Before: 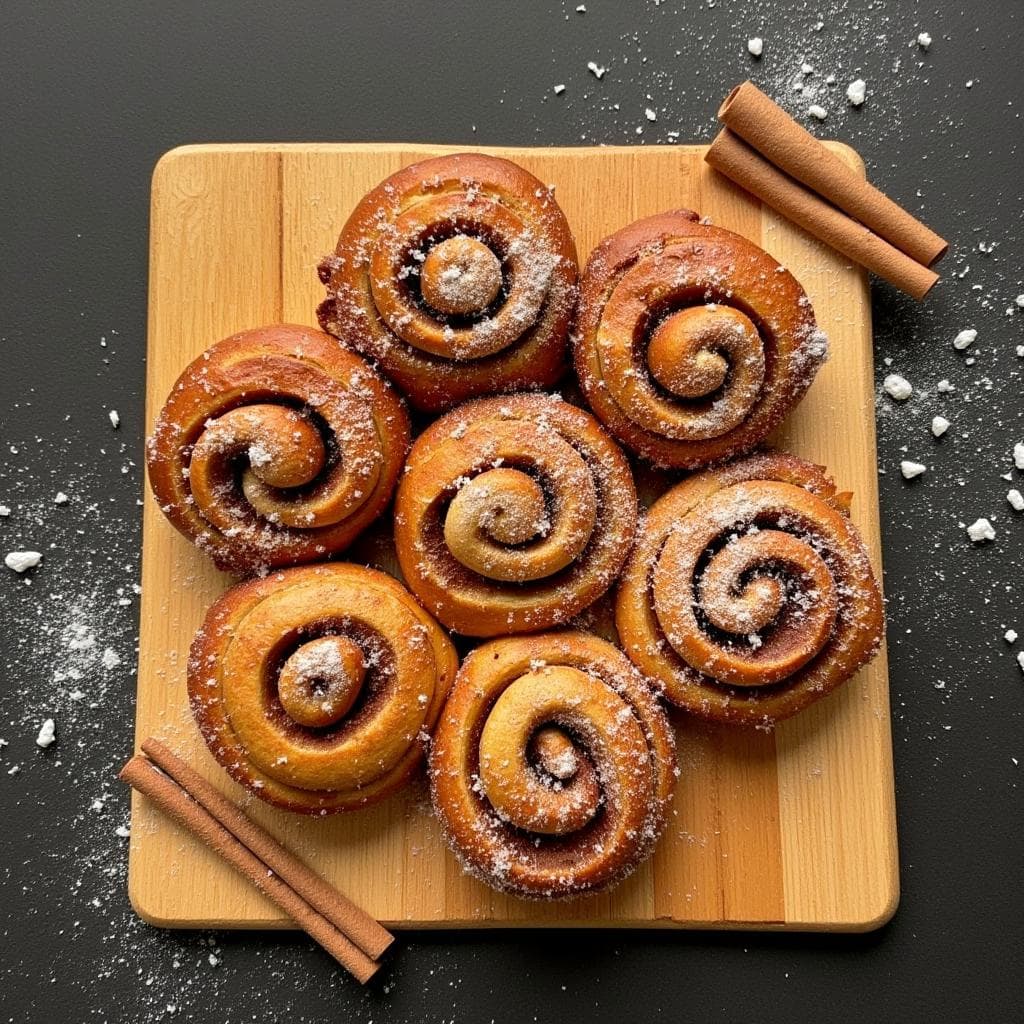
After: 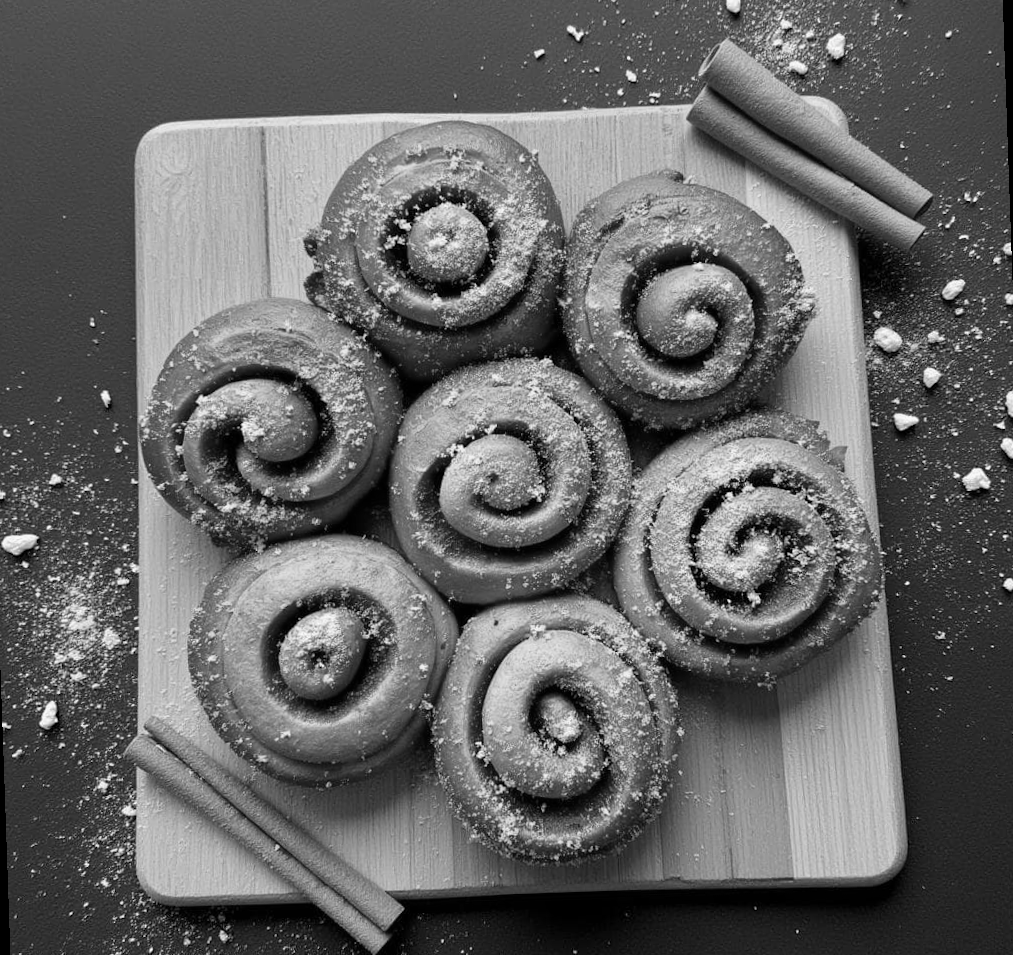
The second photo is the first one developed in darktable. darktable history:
rotate and perspective: rotation -2°, crop left 0.022, crop right 0.978, crop top 0.049, crop bottom 0.951
monochrome: a 32, b 64, size 2.3
white balance: red 0.982, blue 1.018
